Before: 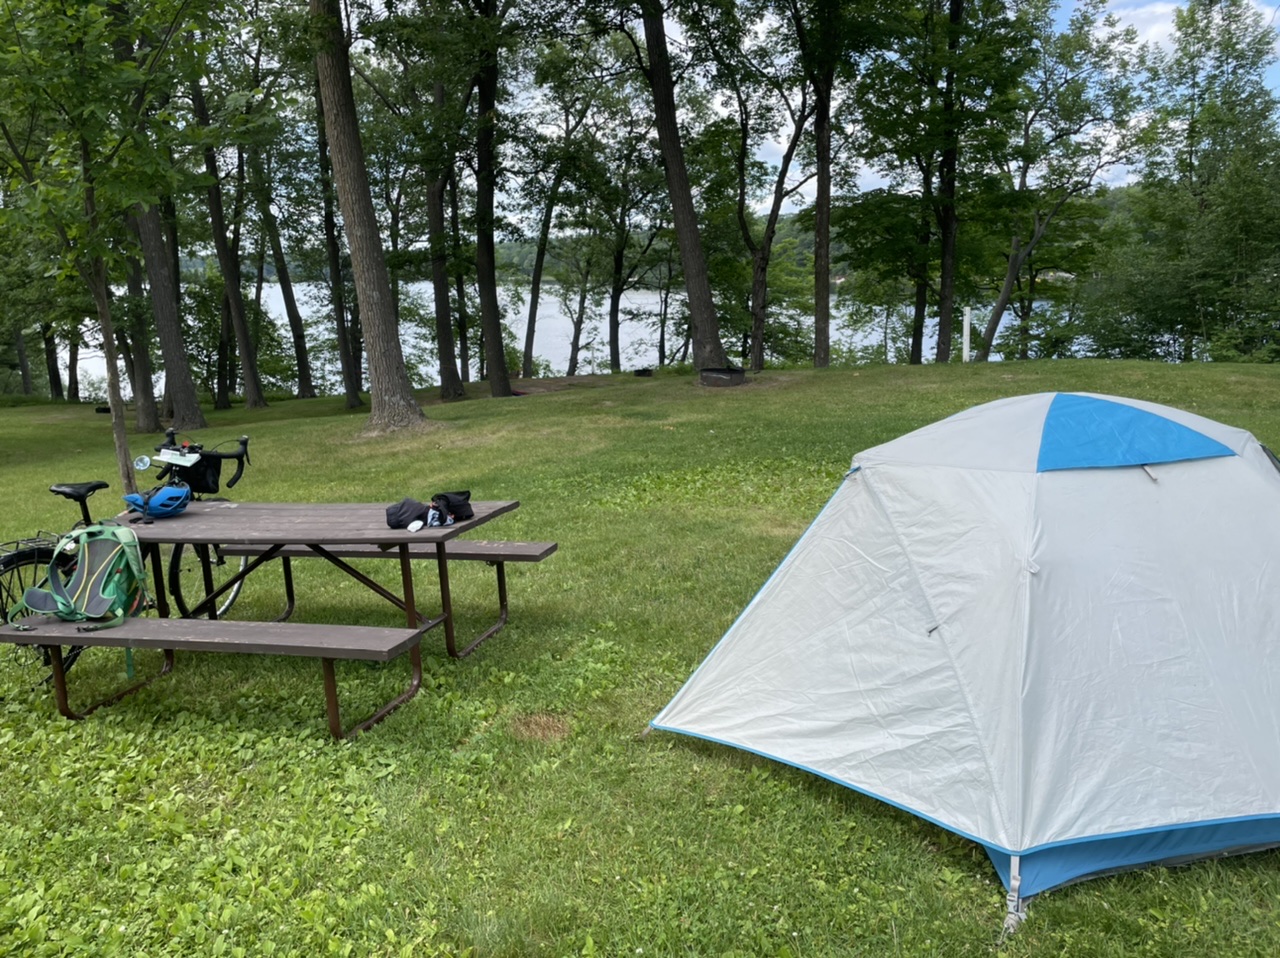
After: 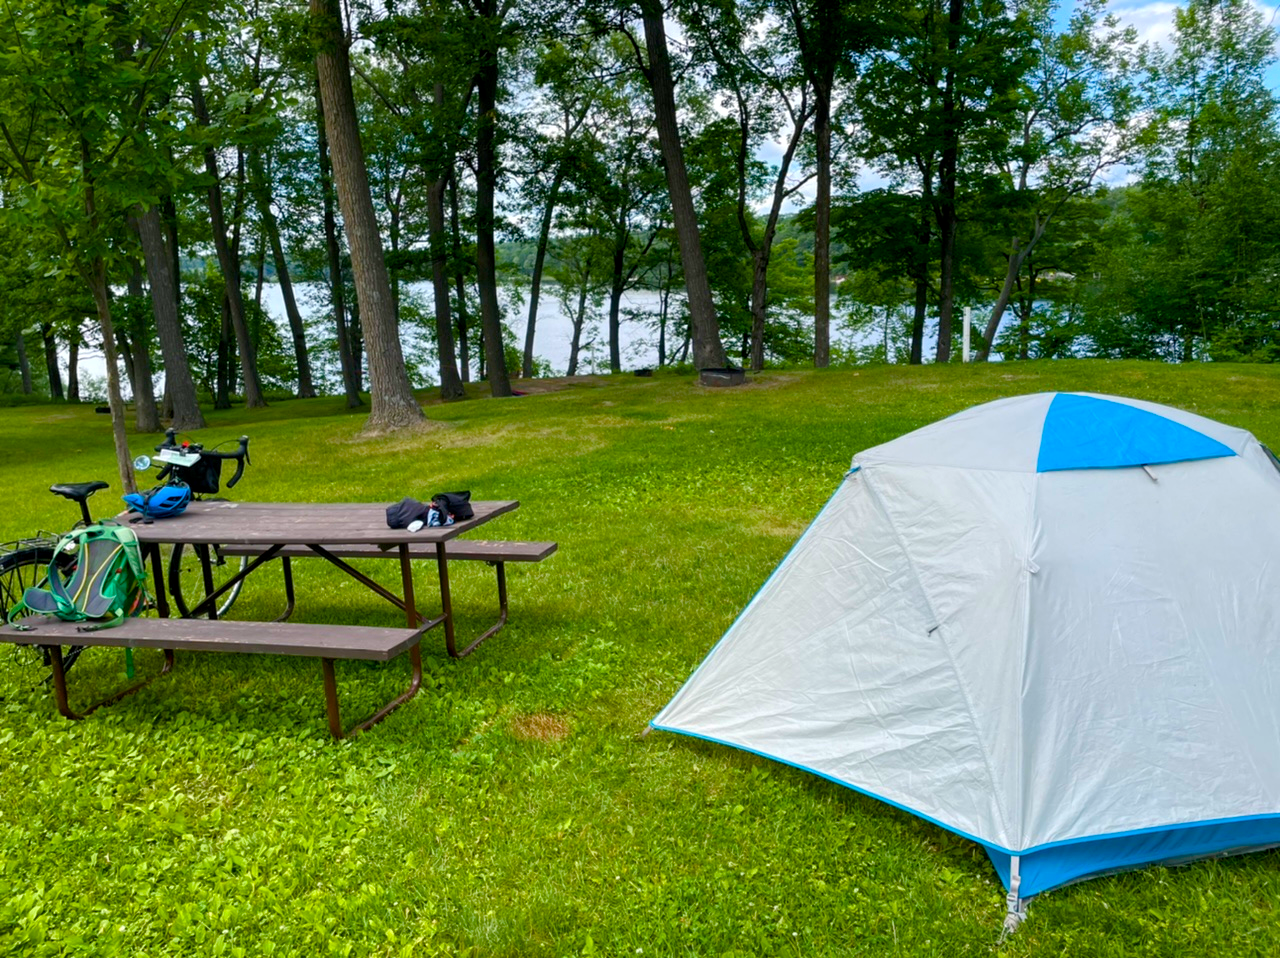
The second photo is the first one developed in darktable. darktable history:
local contrast: highlights 103%, shadows 100%, detail 119%, midtone range 0.2
color balance rgb: highlights gain › chroma 0.1%, highlights gain › hue 331.26°, linear chroma grading › global chroma 15.142%, perceptual saturation grading › global saturation 20%, perceptual saturation grading › highlights -14.005%, perceptual saturation grading › shadows 49.859%, perceptual brilliance grading › global brilliance 2.763%, perceptual brilliance grading › highlights -2.743%, perceptual brilliance grading › shadows 2.913%, global vibrance 20%
